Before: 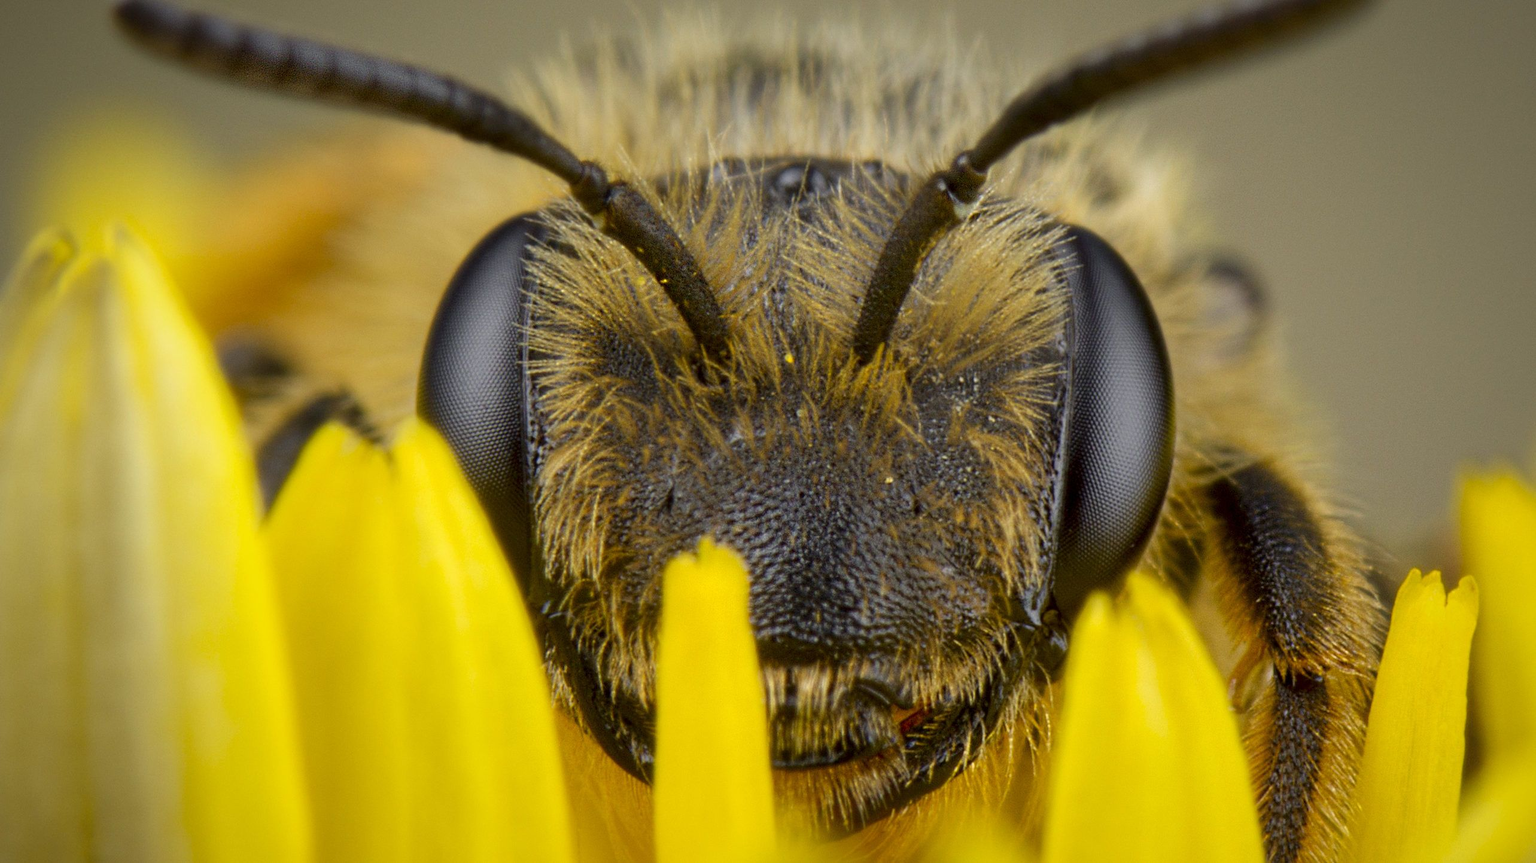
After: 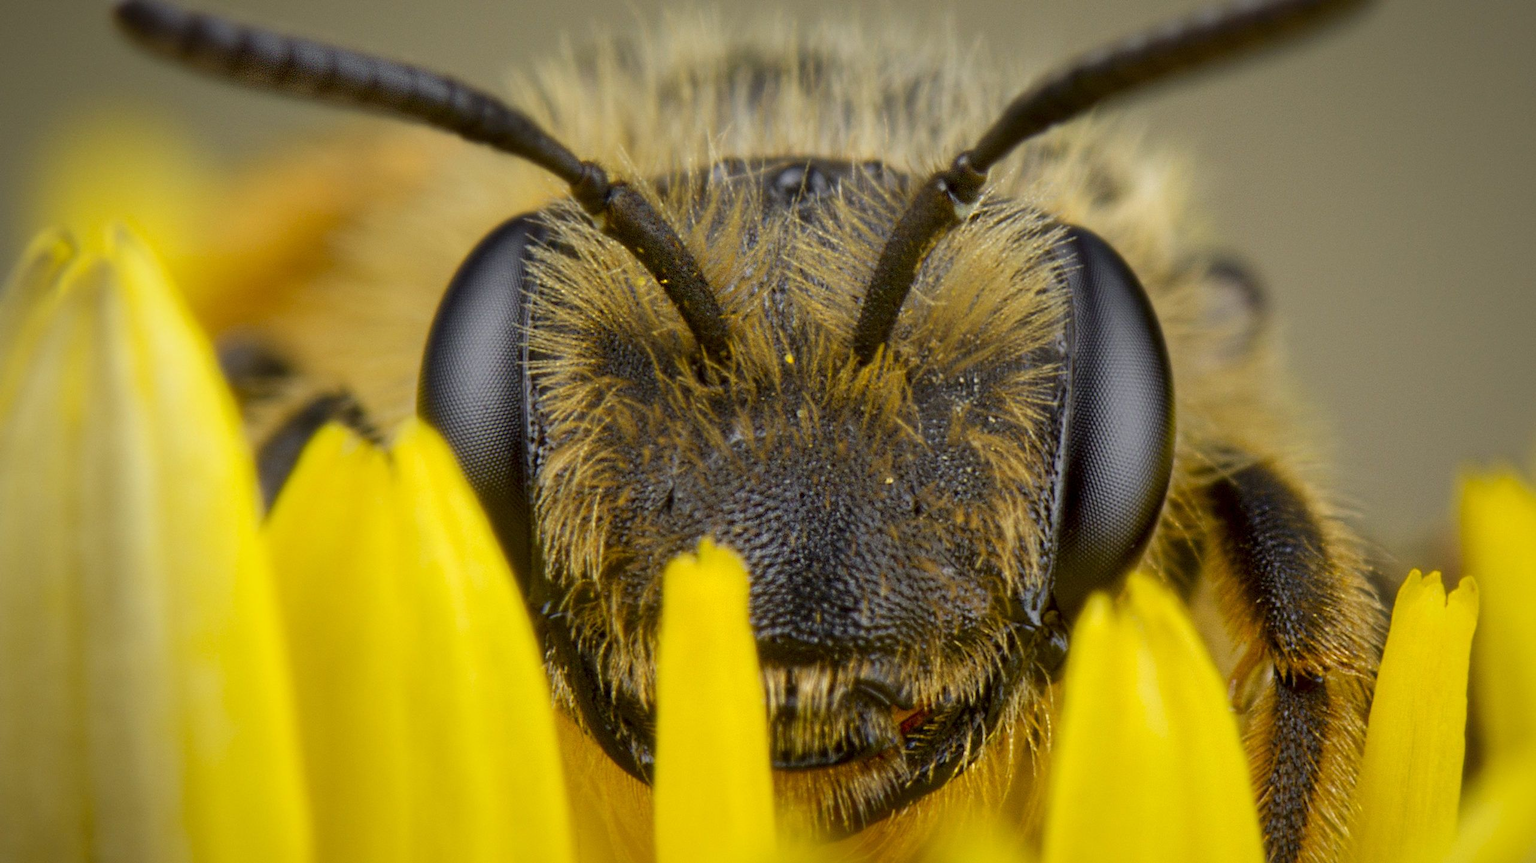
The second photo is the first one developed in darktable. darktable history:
exposure: exposure -0.023 EV, compensate exposure bias true, compensate highlight preservation false
